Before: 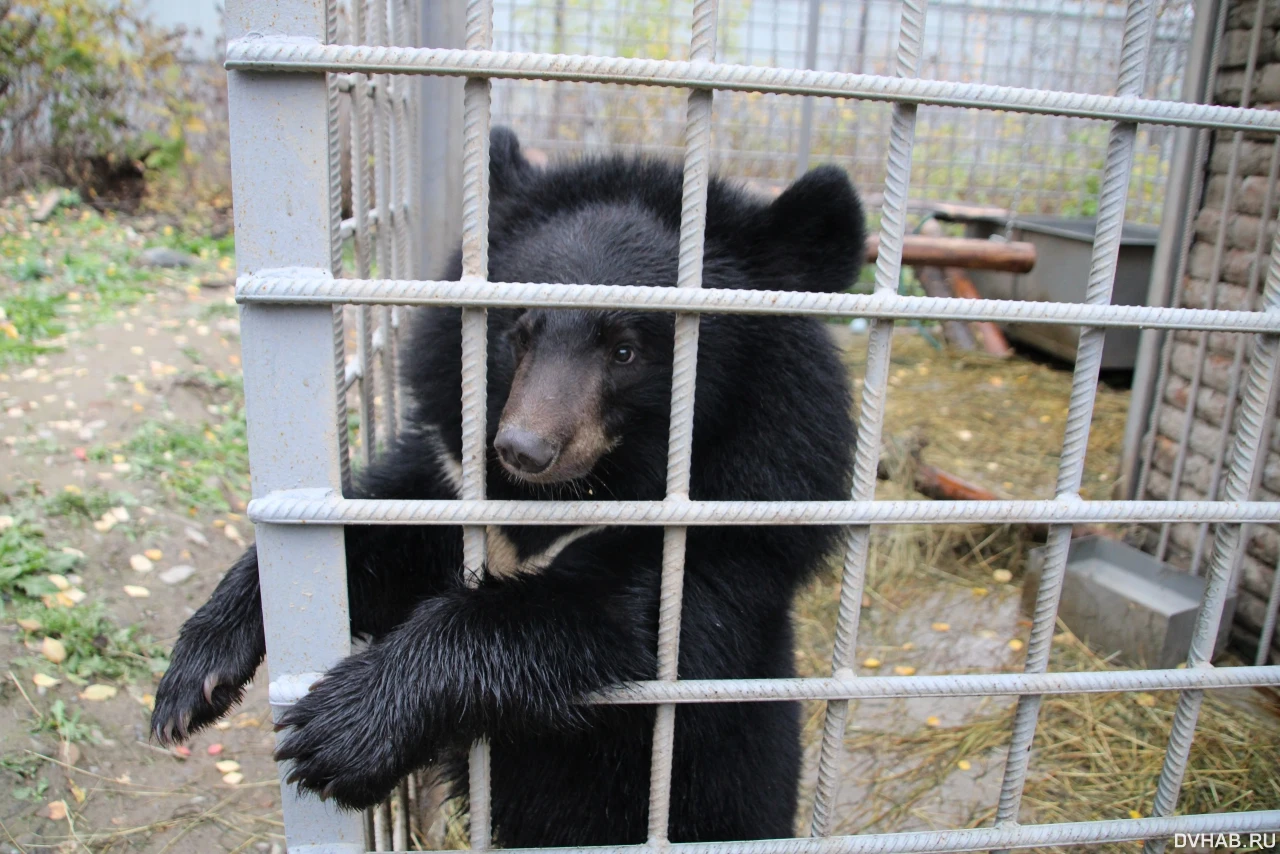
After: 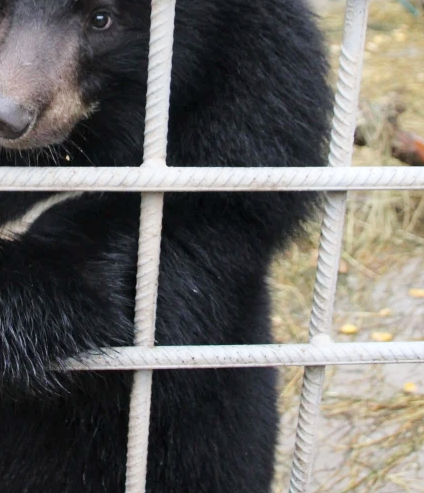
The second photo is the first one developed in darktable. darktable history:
crop: left 40.878%, top 39.176%, right 25.993%, bottom 3.081%
local contrast: mode bilateral grid, contrast 20, coarseness 50, detail 120%, midtone range 0.2
base curve: curves: ch0 [(0, 0) (0.204, 0.334) (0.55, 0.733) (1, 1)], preserve colors none
